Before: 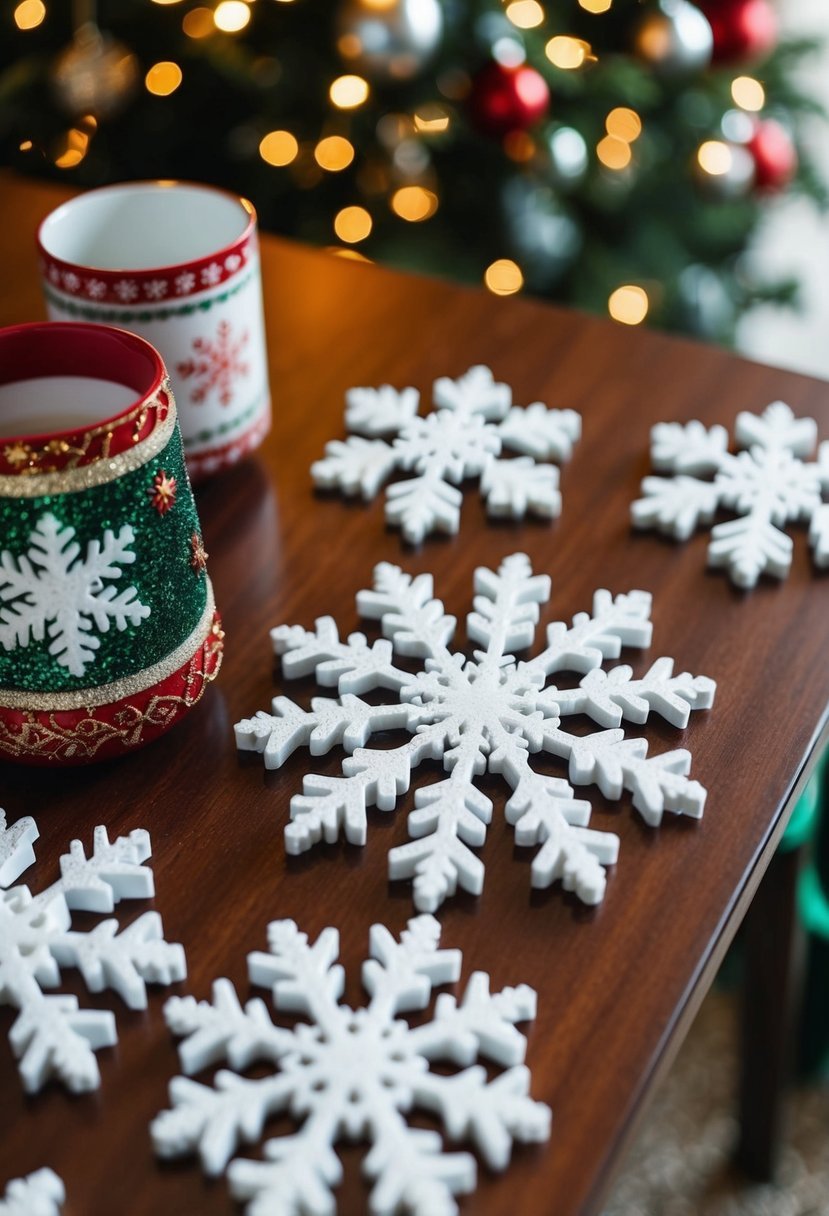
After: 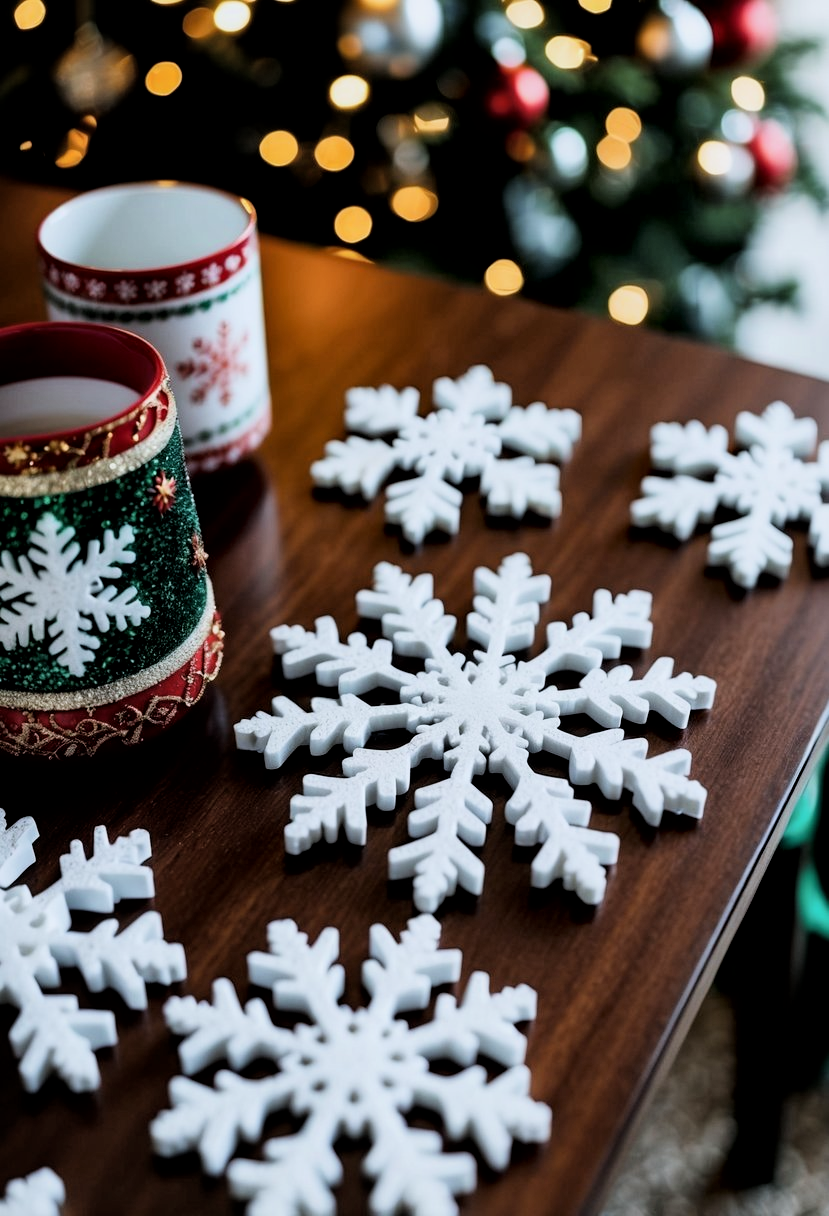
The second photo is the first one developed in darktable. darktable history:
white balance: red 0.967, blue 1.049
local contrast: mode bilateral grid, contrast 20, coarseness 50, detail 144%, midtone range 0.2
filmic rgb: black relative exposure -16 EV, white relative exposure 6.29 EV, hardness 5.1, contrast 1.35
